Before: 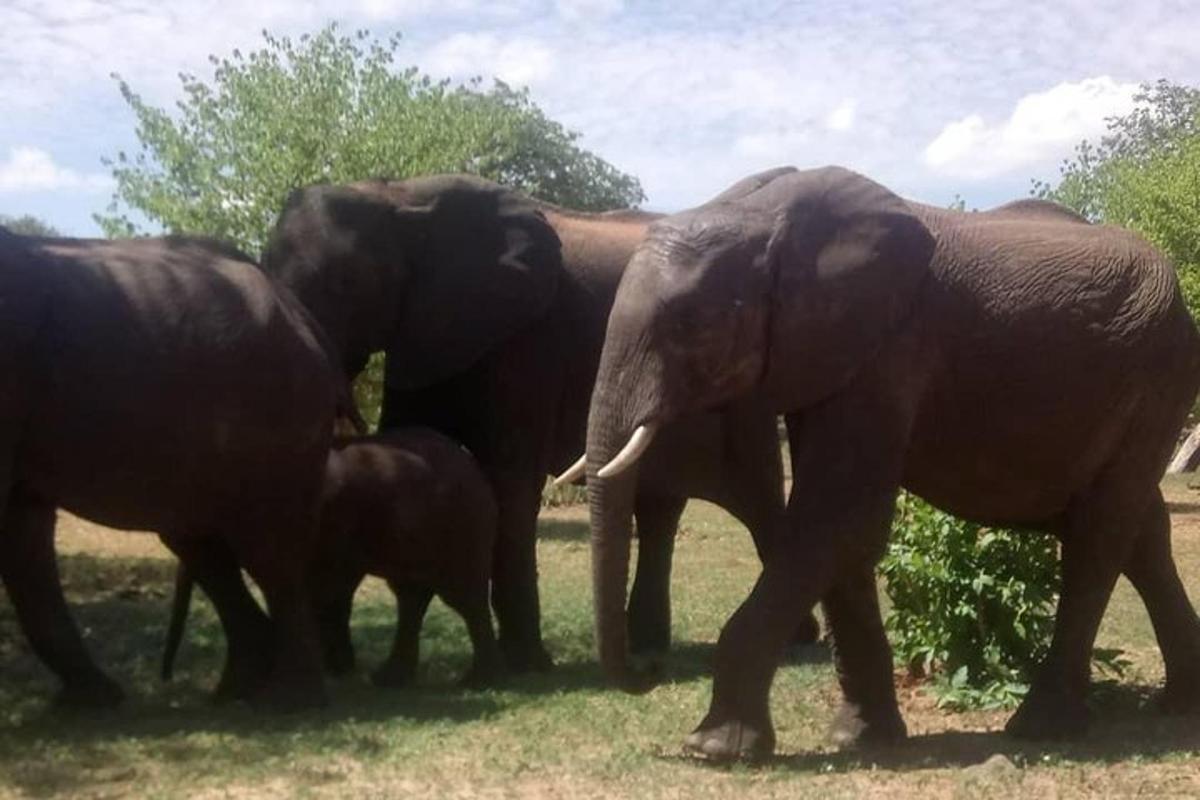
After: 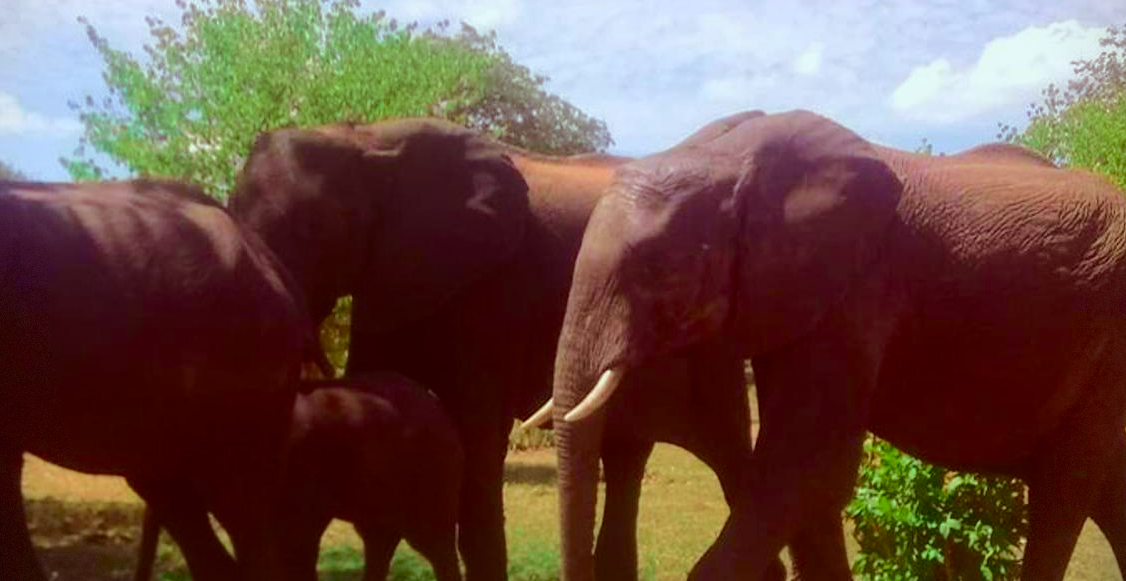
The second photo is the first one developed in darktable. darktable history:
tone curve: curves: ch0 [(0, 0.026) (0.175, 0.178) (0.463, 0.502) (0.796, 0.764) (1, 0.961)]; ch1 [(0, 0) (0.437, 0.398) (0.469, 0.472) (0.505, 0.504) (0.553, 0.552) (1, 1)]; ch2 [(0, 0) (0.505, 0.495) (0.579, 0.579) (1, 1)], color space Lab, independent channels, preserve colors none
tone equalizer: edges refinement/feathering 500, mask exposure compensation -1.57 EV, preserve details guided filter
color correction: highlights a* -7, highlights b* -0.181, shadows a* 20.75, shadows b* 12.23
crop: left 2.829%, top 7.027%, right 3.335%, bottom 20.223%
contrast brightness saturation: saturation 0.512
vignetting: fall-off start 91.44%, dithering 8-bit output
velvia: on, module defaults
